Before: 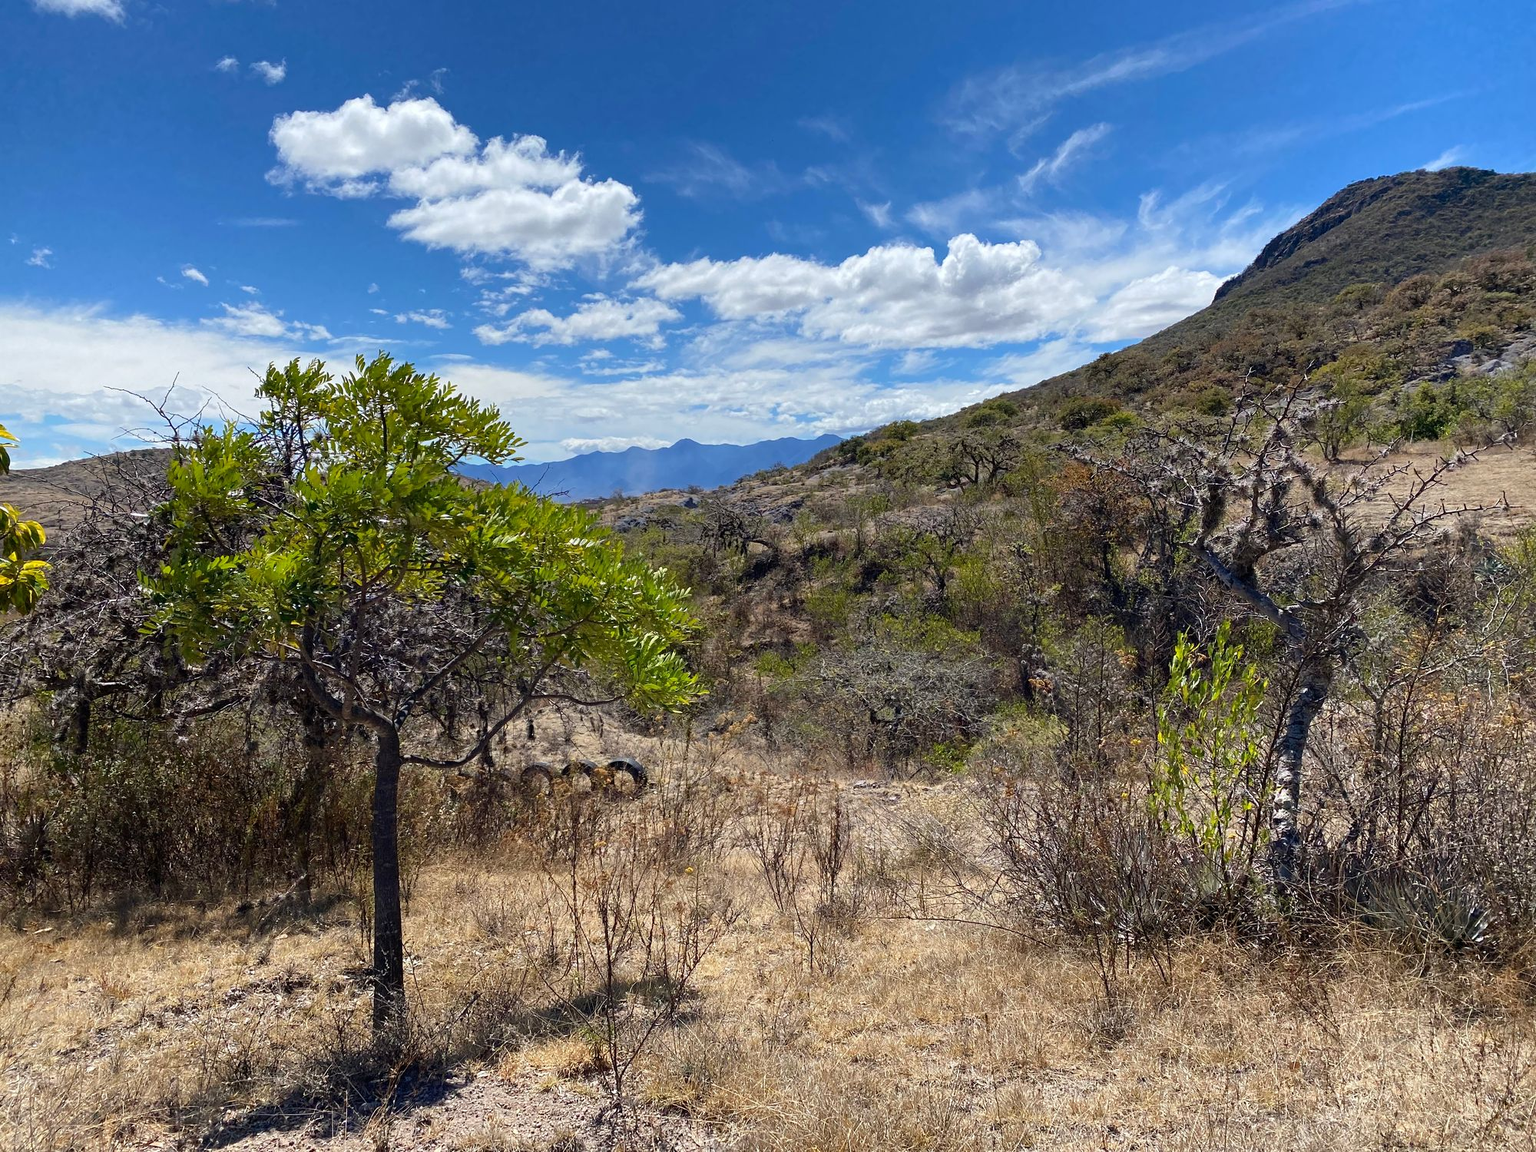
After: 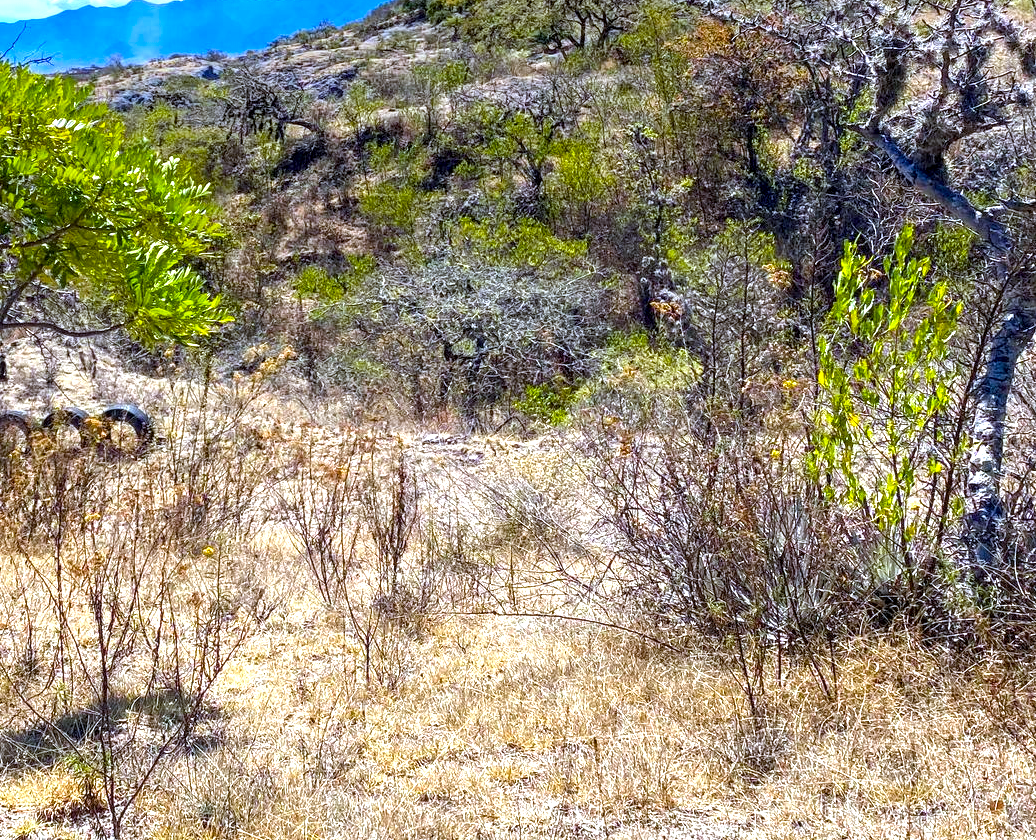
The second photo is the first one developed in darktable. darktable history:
white balance: red 0.931, blue 1.11
local contrast: highlights 35%, detail 135%
crop: left 34.479%, top 38.822%, right 13.718%, bottom 5.172%
color balance rgb: linear chroma grading › global chroma 15%, perceptual saturation grading › global saturation 30%
exposure: black level correction 0, exposure 1 EV, compensate exposure bias true, compensate highlight preservation false
